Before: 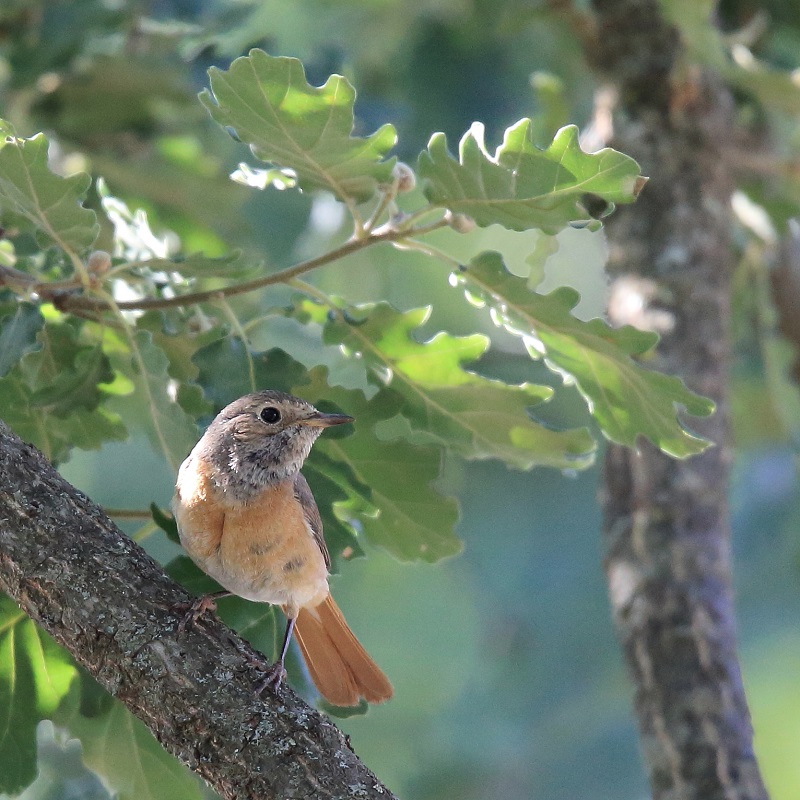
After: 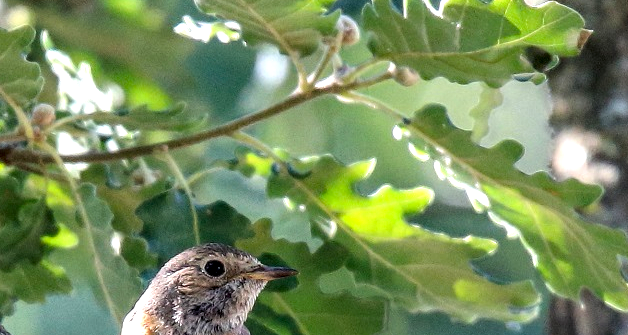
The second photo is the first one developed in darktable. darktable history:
color balance rgb: linear chroma grading › shadows 9.476%, linear chroma grading › highlights 10.963%, linear chroma grading › global chroma 14.825%, linear chroma grading › mid-tones 14.637%, perceptual saturation grading › global saturation 0.293%, global vibrance 20%
local contrast: highlights 15%, shadows 38%, detail 183%, midtone range 0.474
crop: left 7.059%, top 18.477%, right 14.422%, bottom 39.583%
